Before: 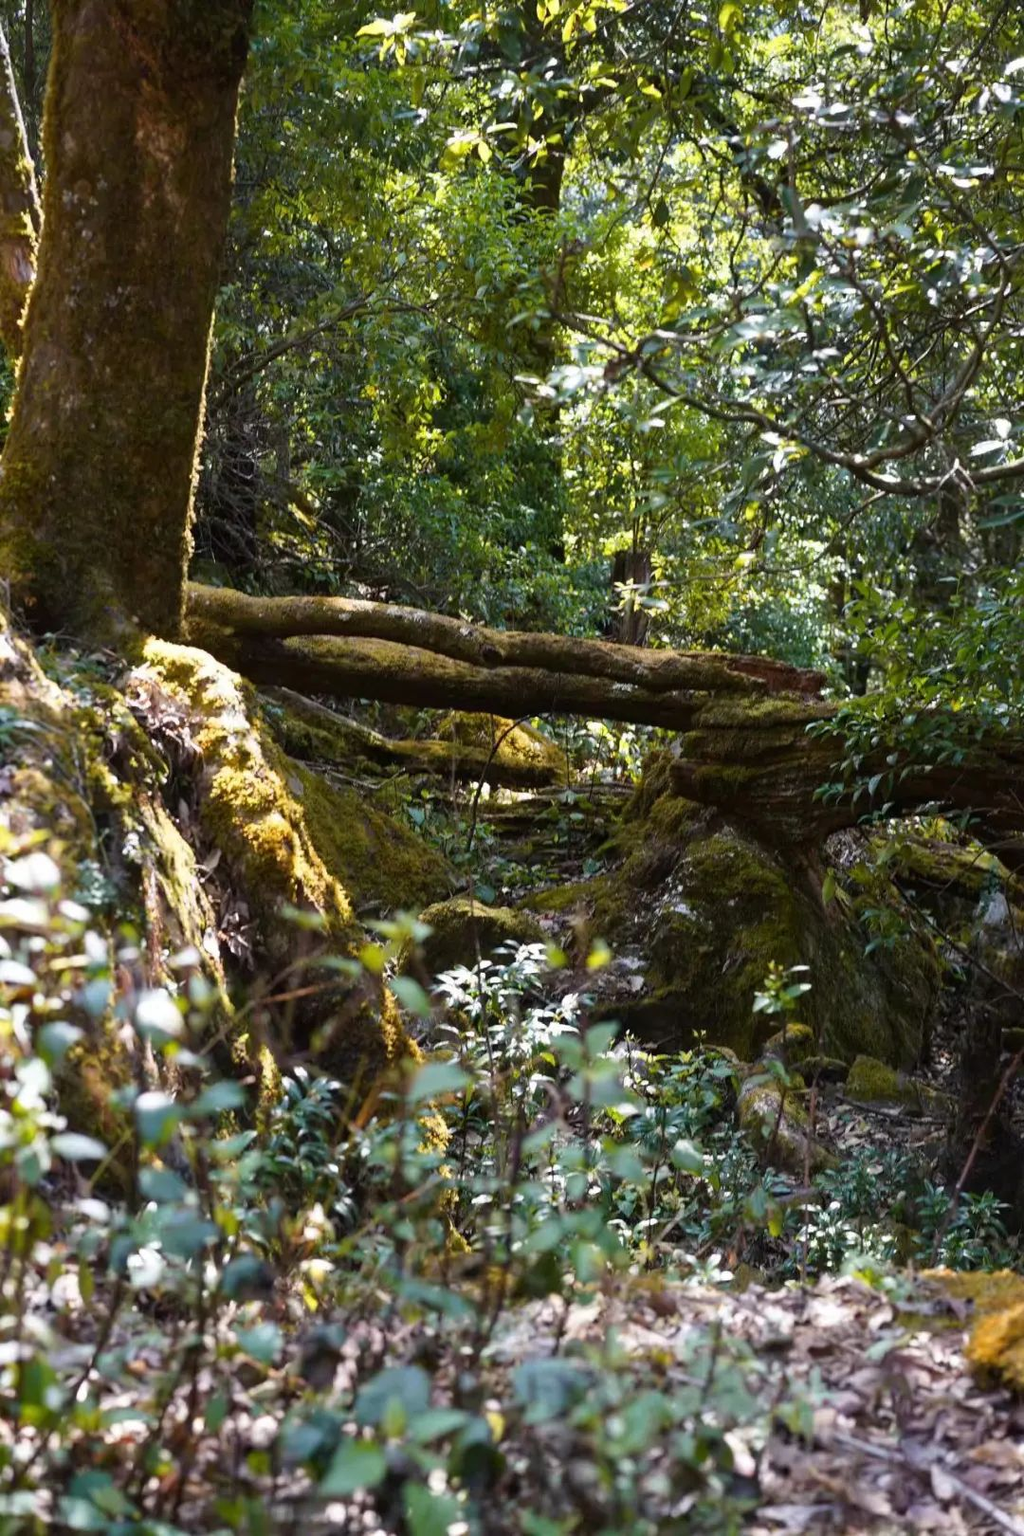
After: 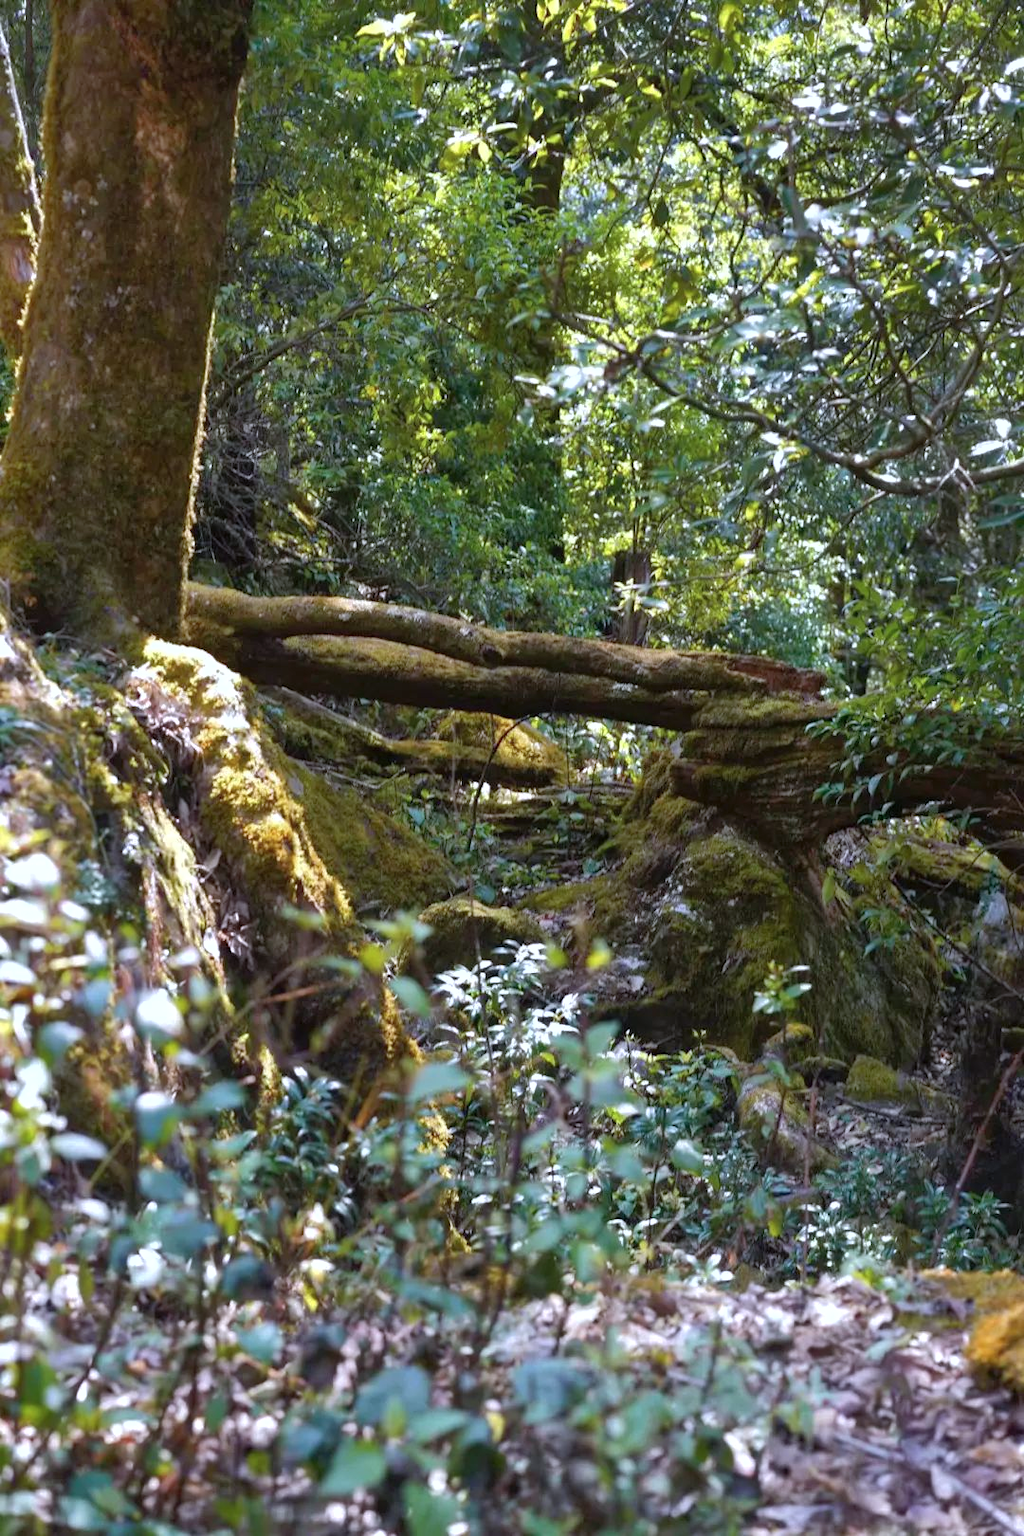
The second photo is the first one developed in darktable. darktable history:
exposure: exposure 0.162 EV, compensate exposure bias true, compensate highlight preservation false
shadows and highlights: shadows color adjustment 99.16%, highlights color adjustment 0.805%
color calibration: illuminant as shot in camera, x 0.366, y 0.379, temperature 4426.41 K
